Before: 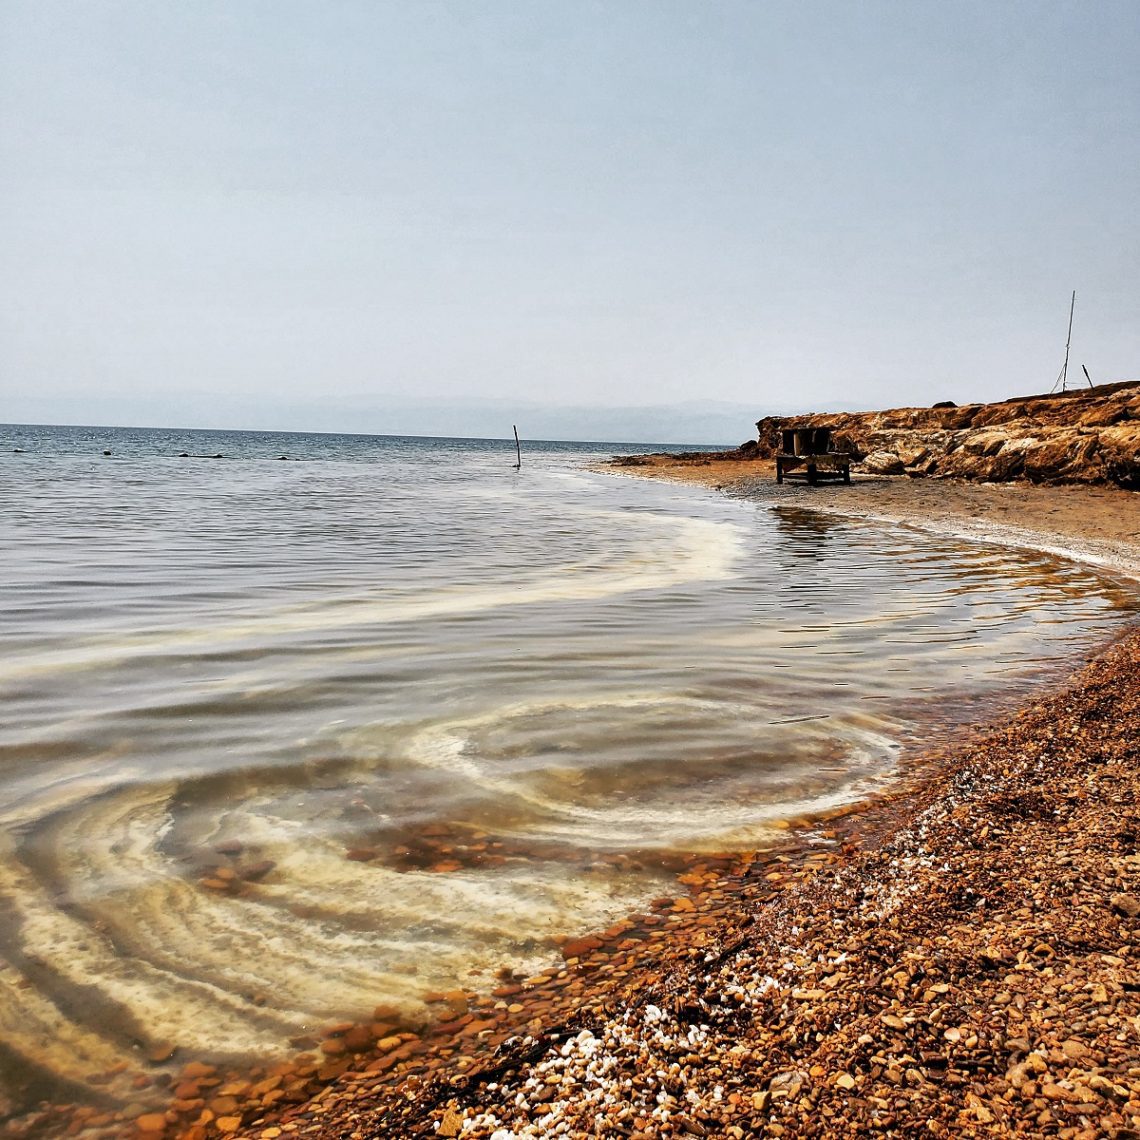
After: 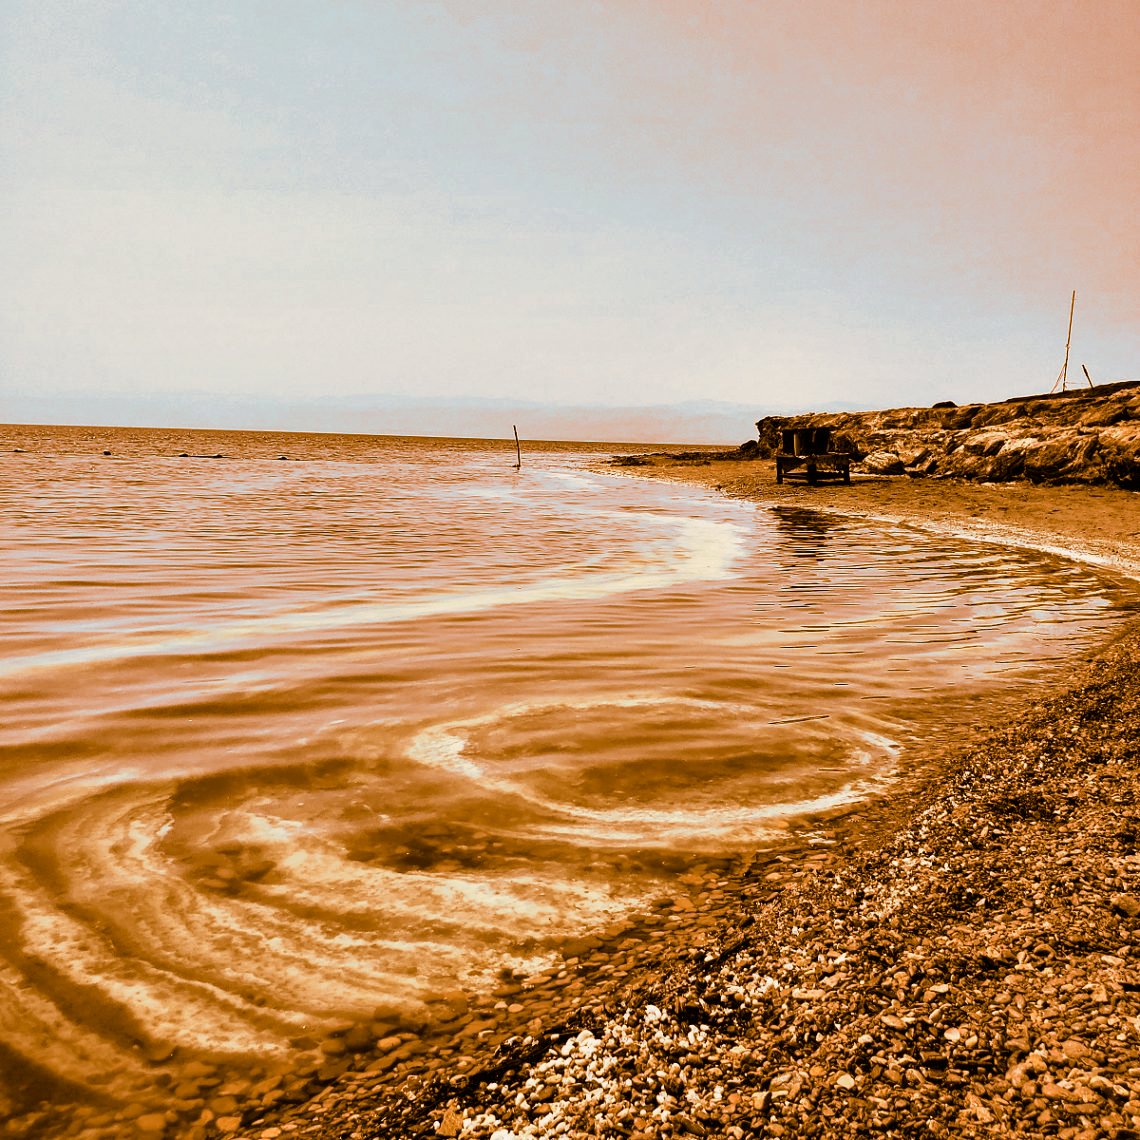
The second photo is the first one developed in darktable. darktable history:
tone curve: curves: ch0 [(0, 0) (0.058, 0.037) (0.214, 0.183) (0.304, 0.288) (0.561, 0.554) (0.687, 0.677) (0.768, 0.768) (0.858, 0.861) (0.987, 0.945)]; ch1 [(0, 0) (0.172, 0.123) (0.312, 0.296) (0.432, 0.448) (0.471, 0.469) (0.502, 0.5) (0.521, 0.505) (0.565, 0.569) (0.663, 0.663) (0.703, 0.721) (0.857, 0.917) (1, 1)]; ch2 [(0, 0) (0.411, 0.424) (0.485, 0.497) (0.502, 0.5) (0.517, 0.511) (0.556, 0.562) (0.626, 0.594) (0.709, 0.661) (1, 1)], color space Lab, independent channels, preserve colors none
base curve: curves: ch0 [(0, 0) (0.472, 0.455) (1, 1)], preserve colors none
split-toning: shadows › hue 26°, shadows › saturation 0.92, highlights › hue 40°, highlights › saturation 0.92, balance -63, compress 0%
